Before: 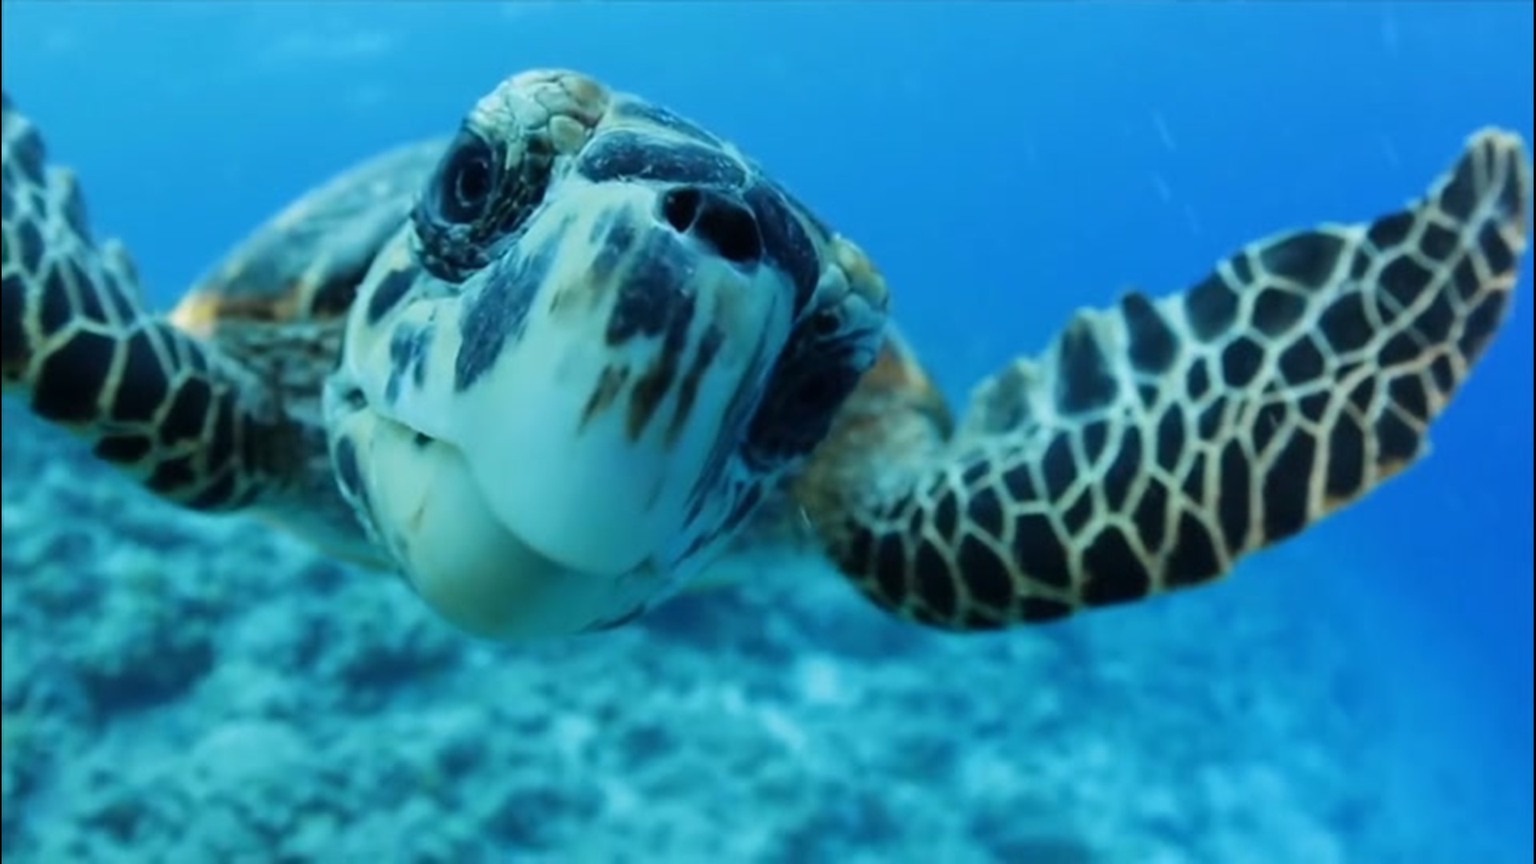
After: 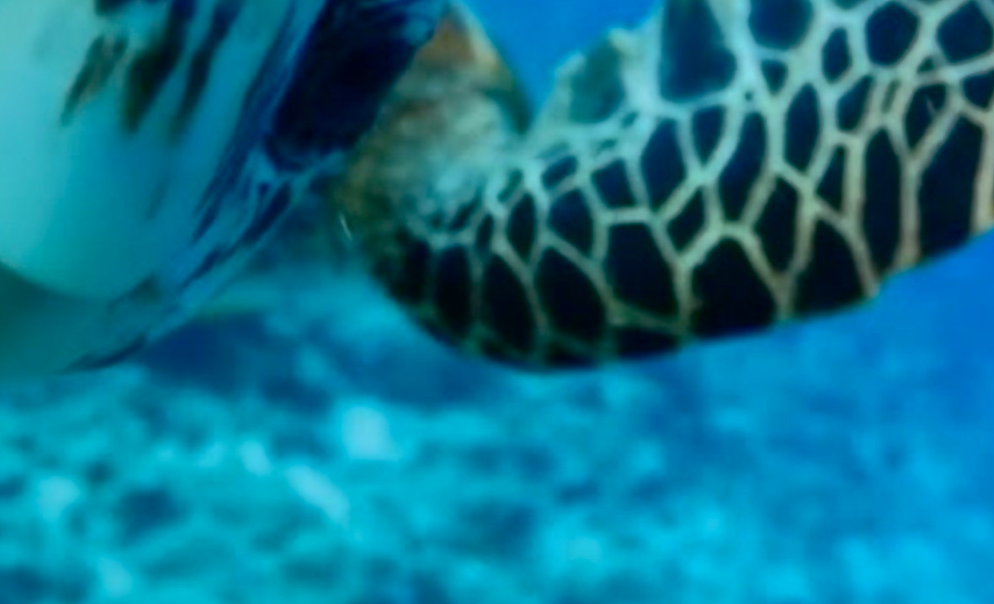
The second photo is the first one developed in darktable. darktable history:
crop: left 34.479%, top 38.822%, right 13.718%, bottom 5.172%
contrast brightness saturation: contrast 0.2, brightness -0.11, saturation 0.1
shadows and highlights: shadows 60, highlights -60
